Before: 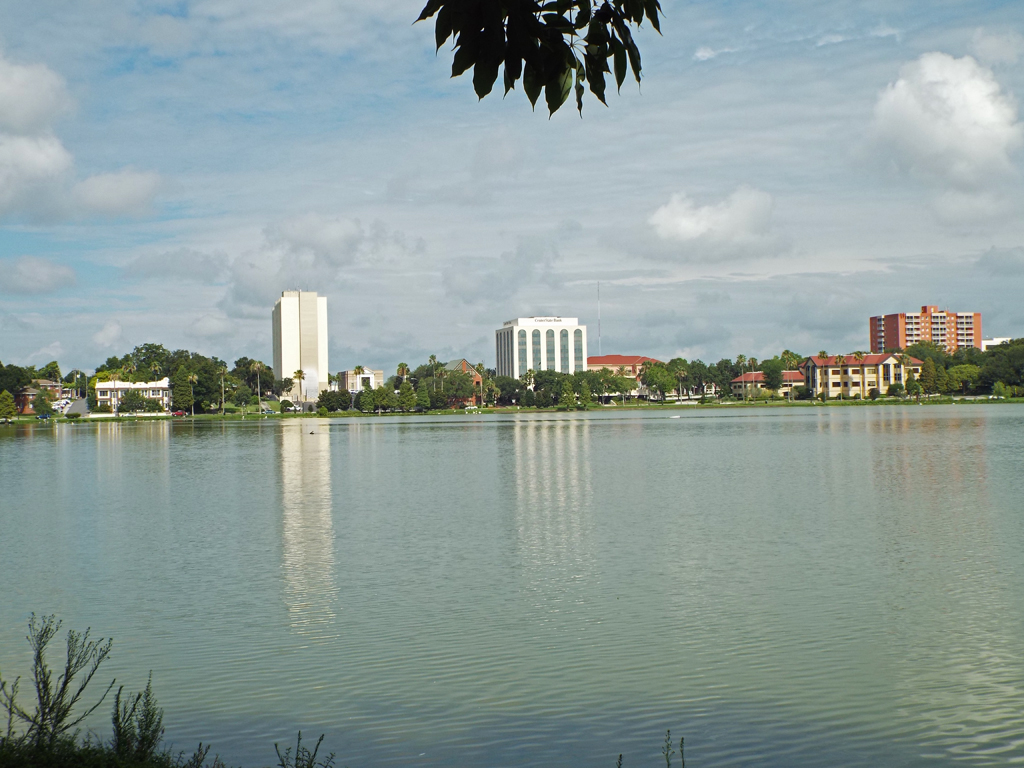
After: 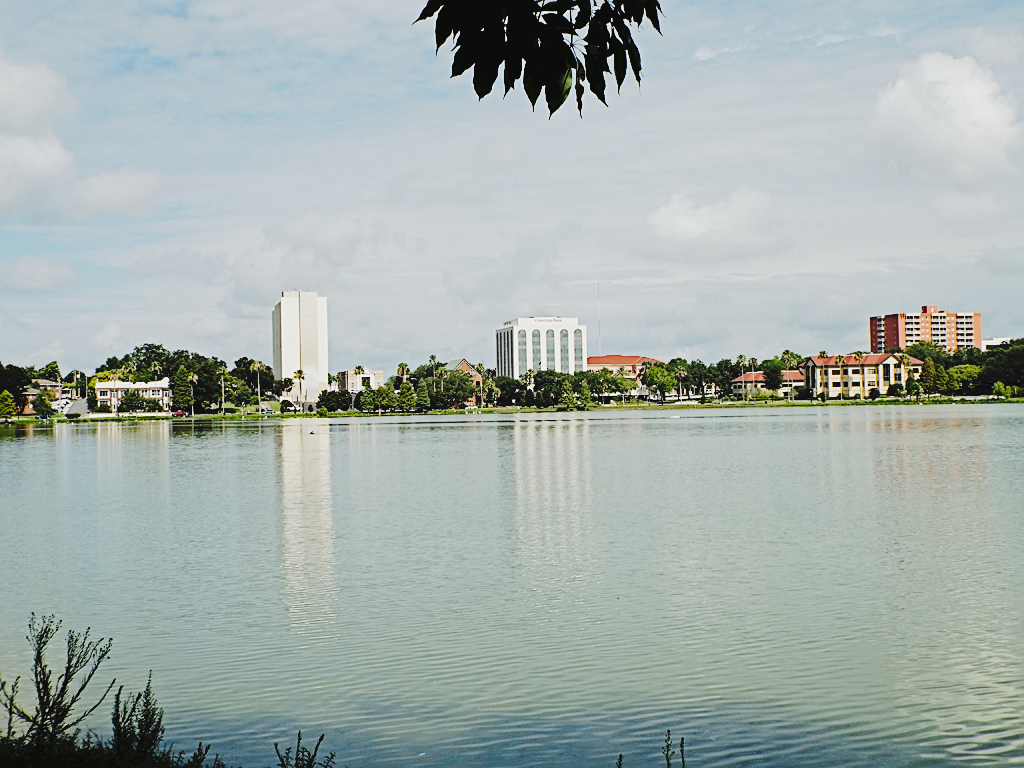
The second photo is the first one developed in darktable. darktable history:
sharpen: on, module defaults
filmic rgb: black relative exposure -5.15 EV, white relative exposure 3.99 EV, hardness 2.9, contrast 1.383, highlights saturation mix -30.71%, iterations of high-quality reconstruction 0
tone curve: curves: ch0 [(0, 0) (0.003, 0.058) (0.011, 0.061) (0.025, 0.065) (0.044, 0.076) (0.069, 0.083) (0.1, 0.09) (0.136, 0.102) (0.177, 0.145) (0.224, 0.196) (0.277, 0.278) (0.335, 0.375) (0.399, 0.486) (0.468, 0.578) (0.543, 0.651) (0.623, 0.717) (0.709, 0.783) (0.801, 0.838) (0.898, 0.91) (1, 1)], preserve colors none
